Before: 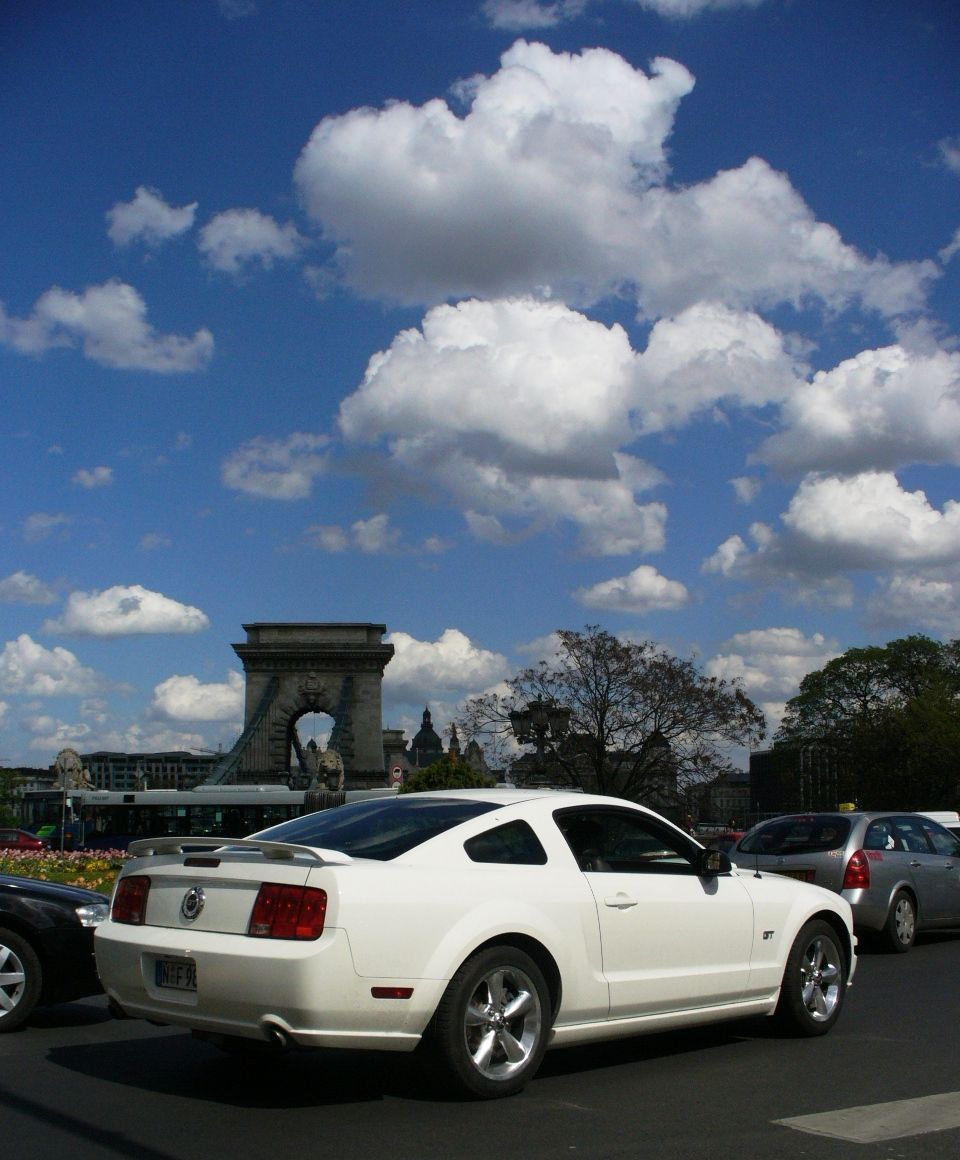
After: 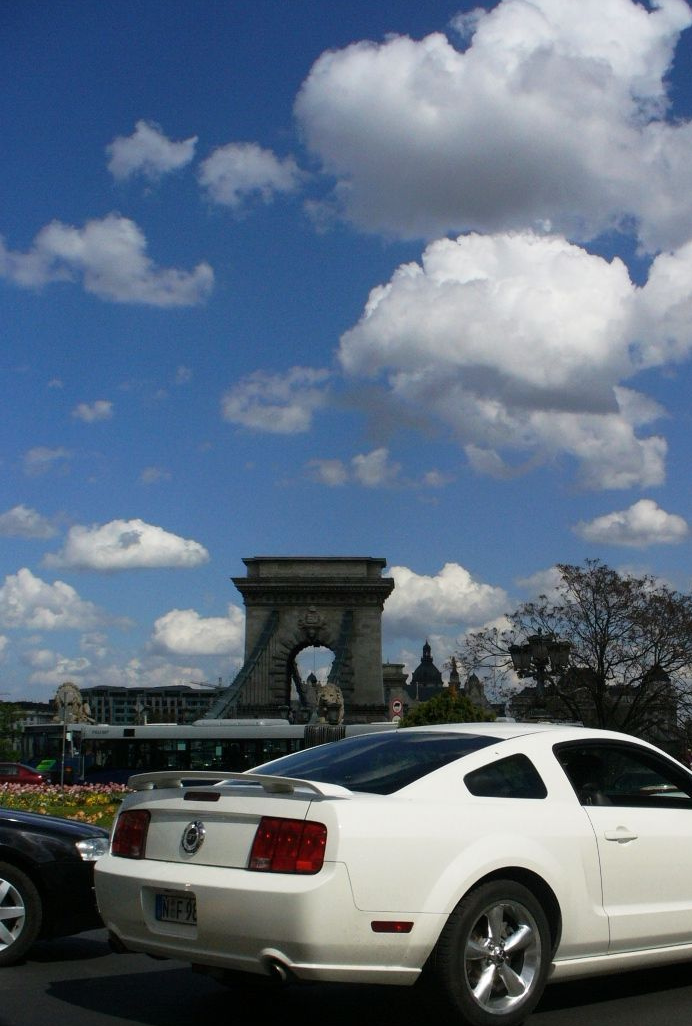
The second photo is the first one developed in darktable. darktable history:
crop: top 5.776%, right 27.858%, bottom 5.706%
